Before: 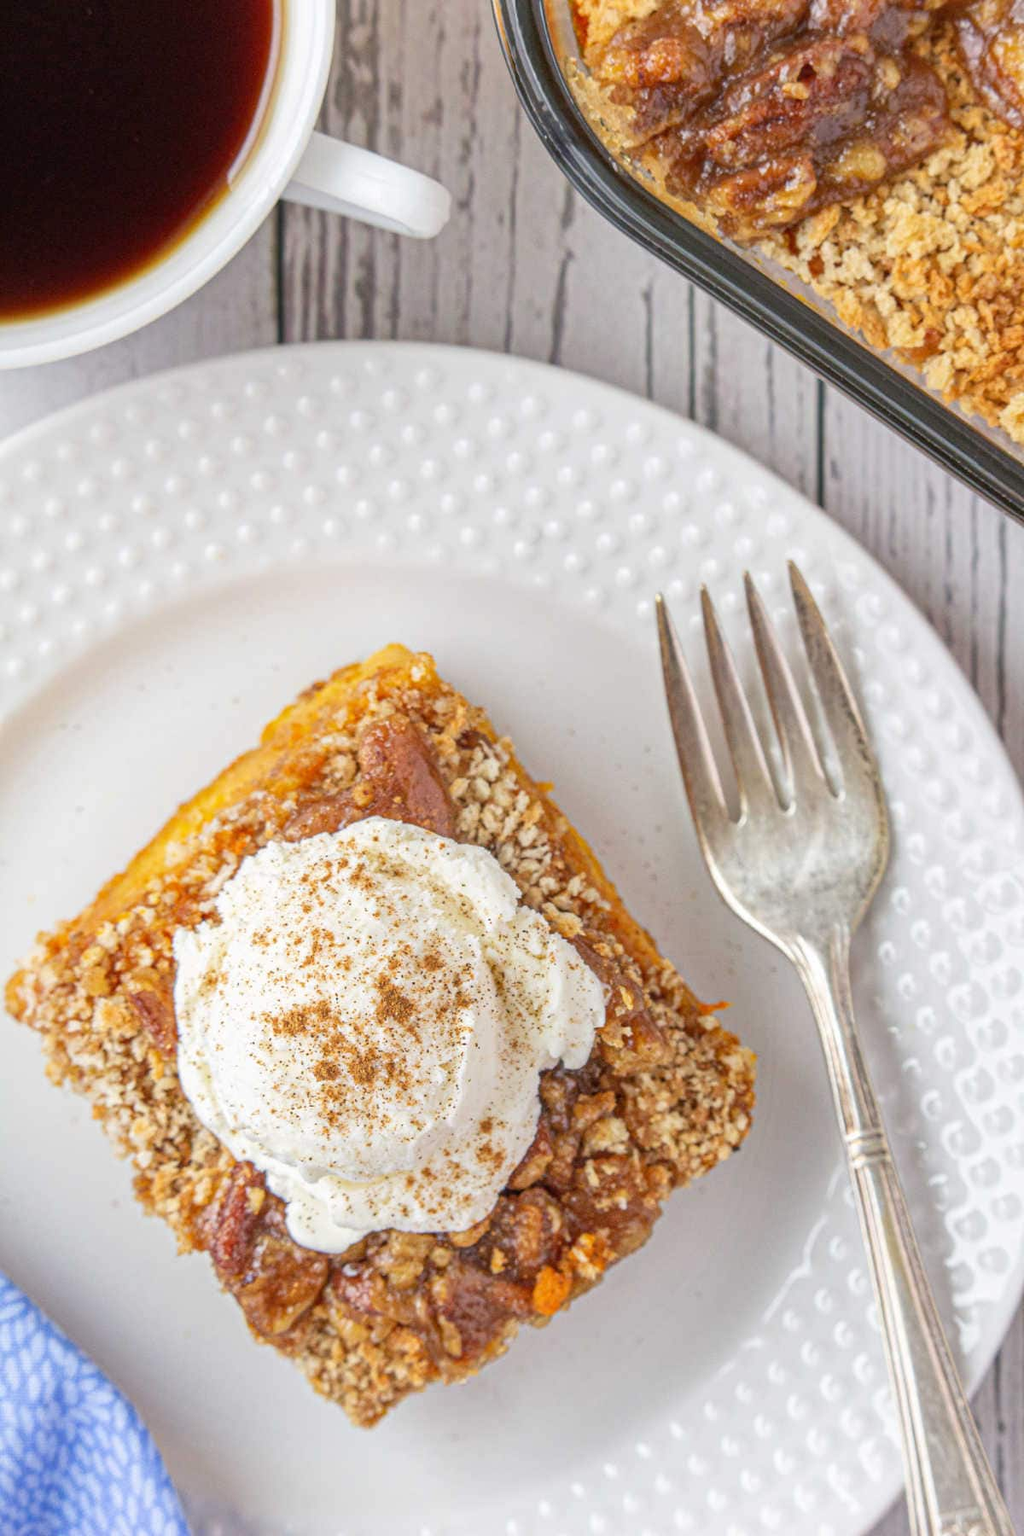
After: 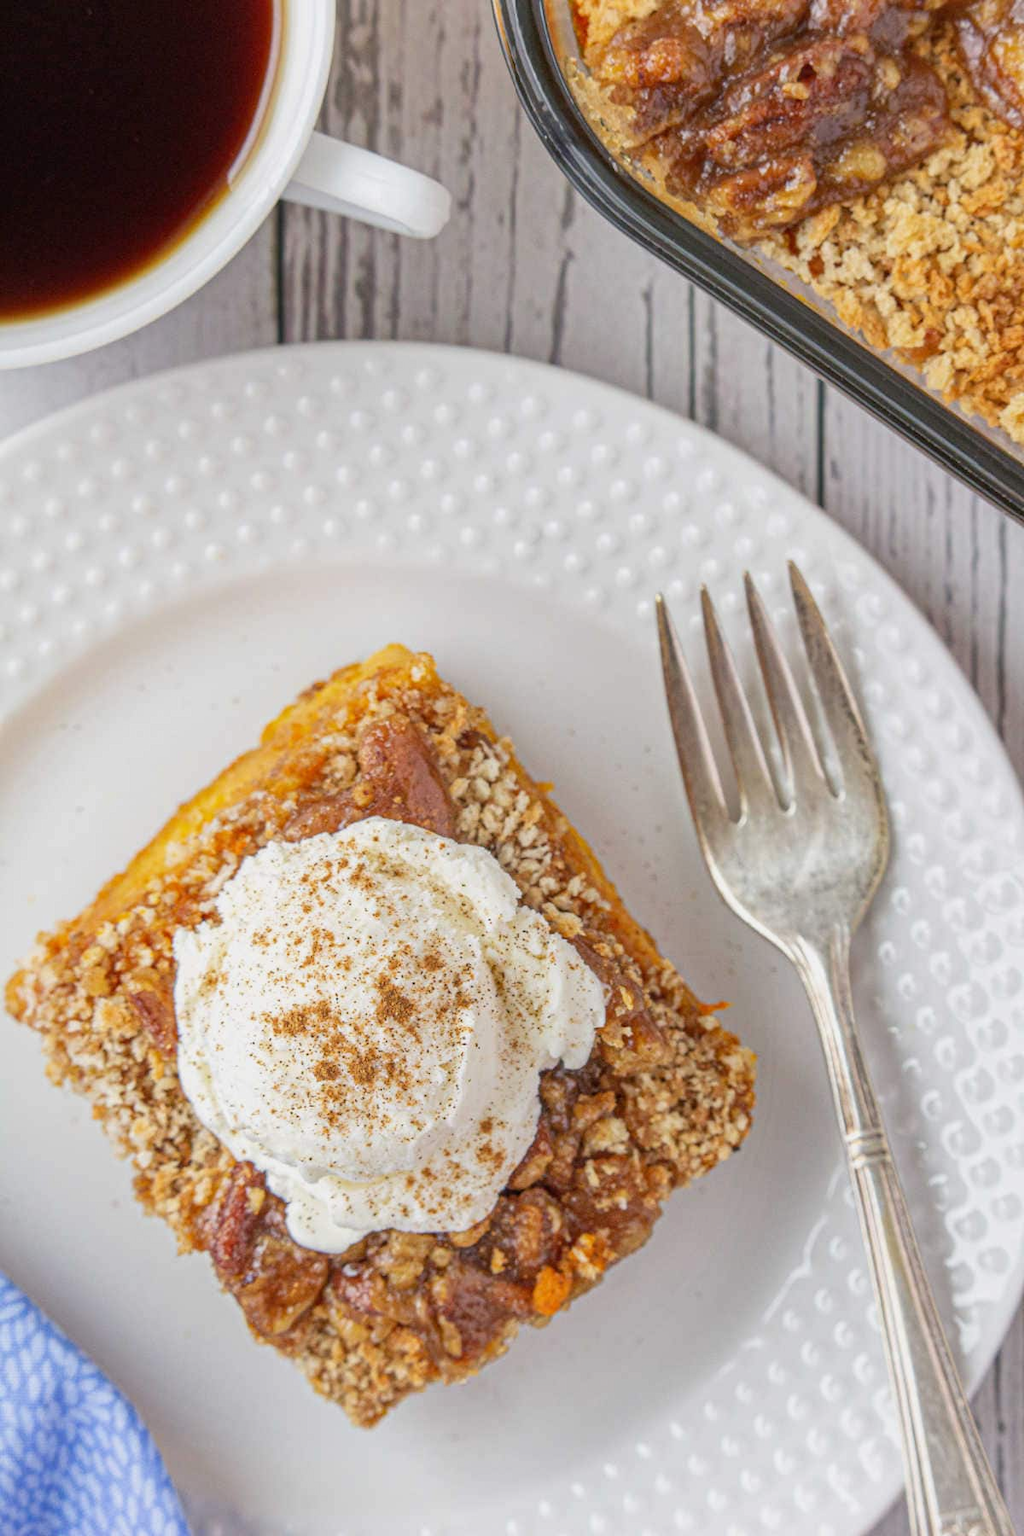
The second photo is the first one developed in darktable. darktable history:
exposure: exposure -0.181 EV, compensate exposure bias true
